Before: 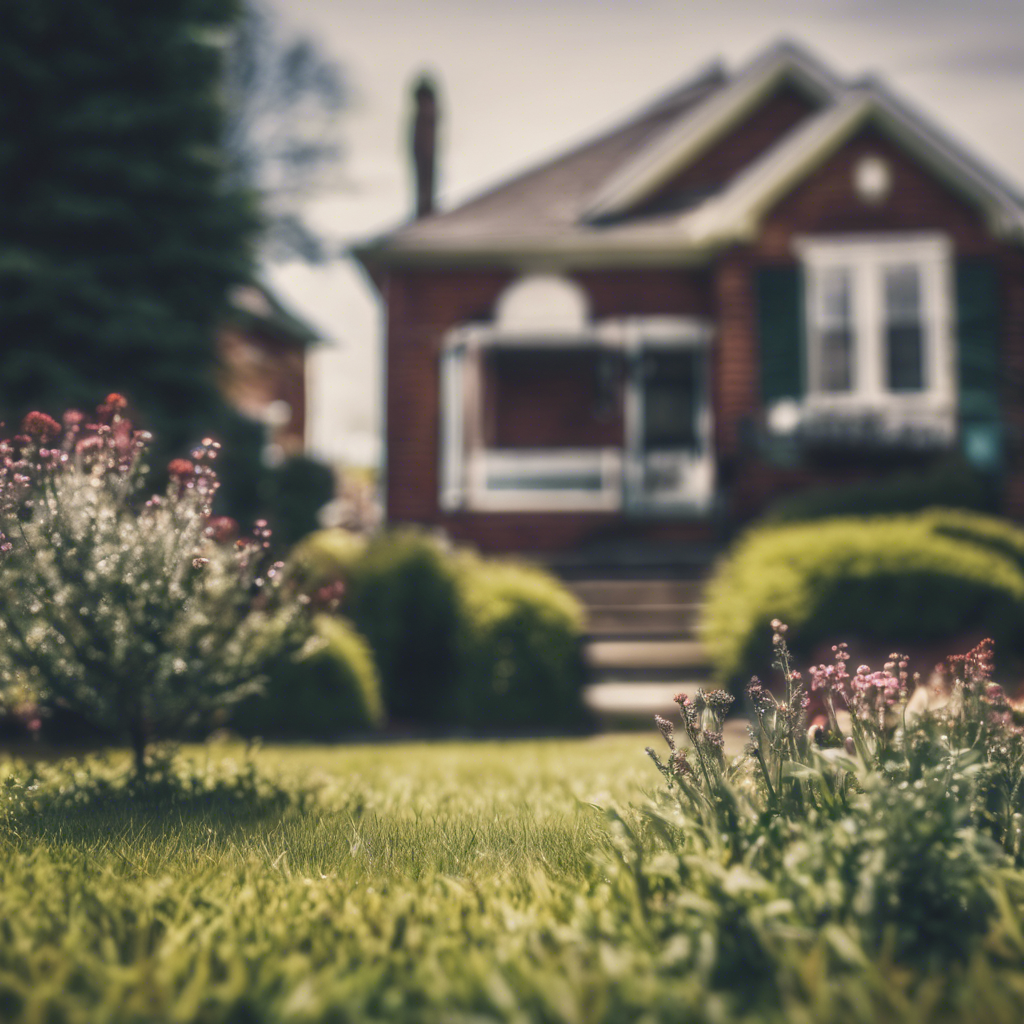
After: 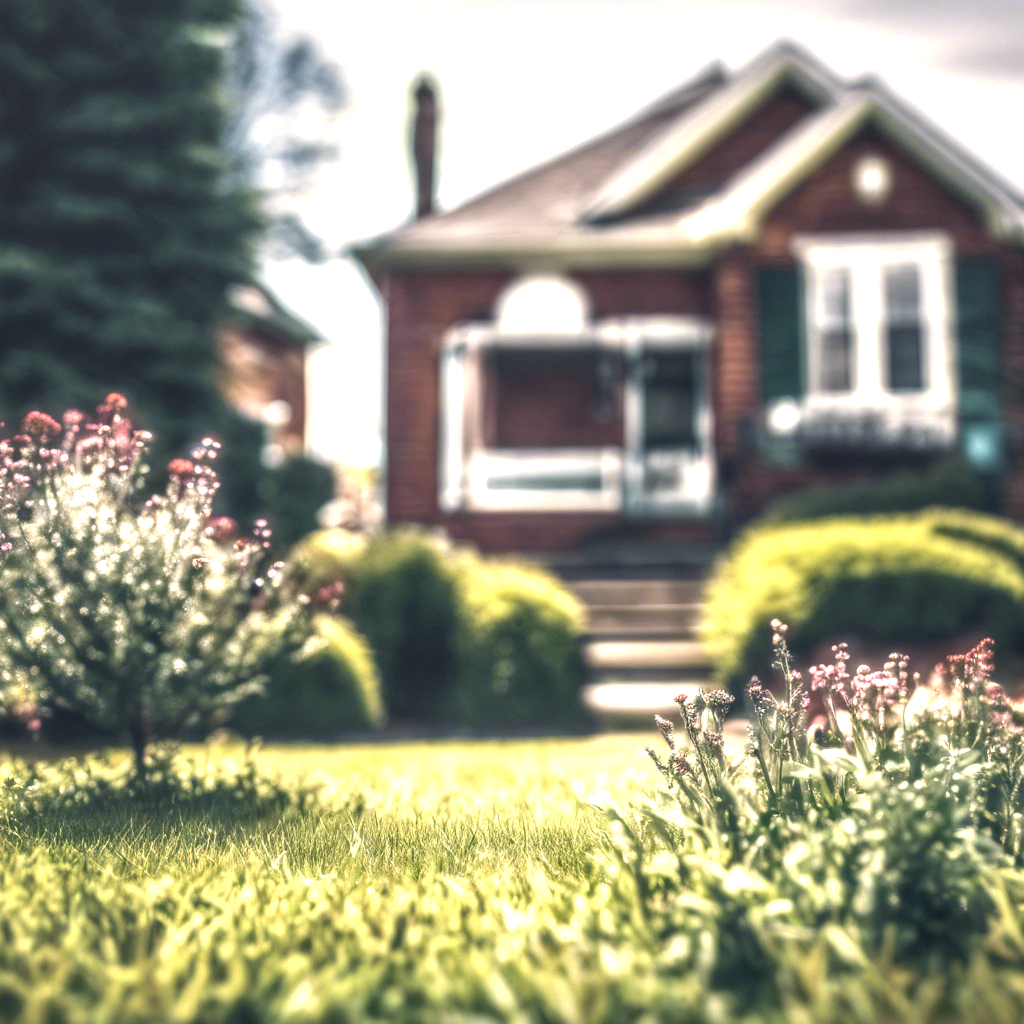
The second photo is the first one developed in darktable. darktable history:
local contrast: detail 150%
exposure: black level correction 0.001, exposure 1.129 EV, compensate exposure bias true, compensate highlight preservation false
